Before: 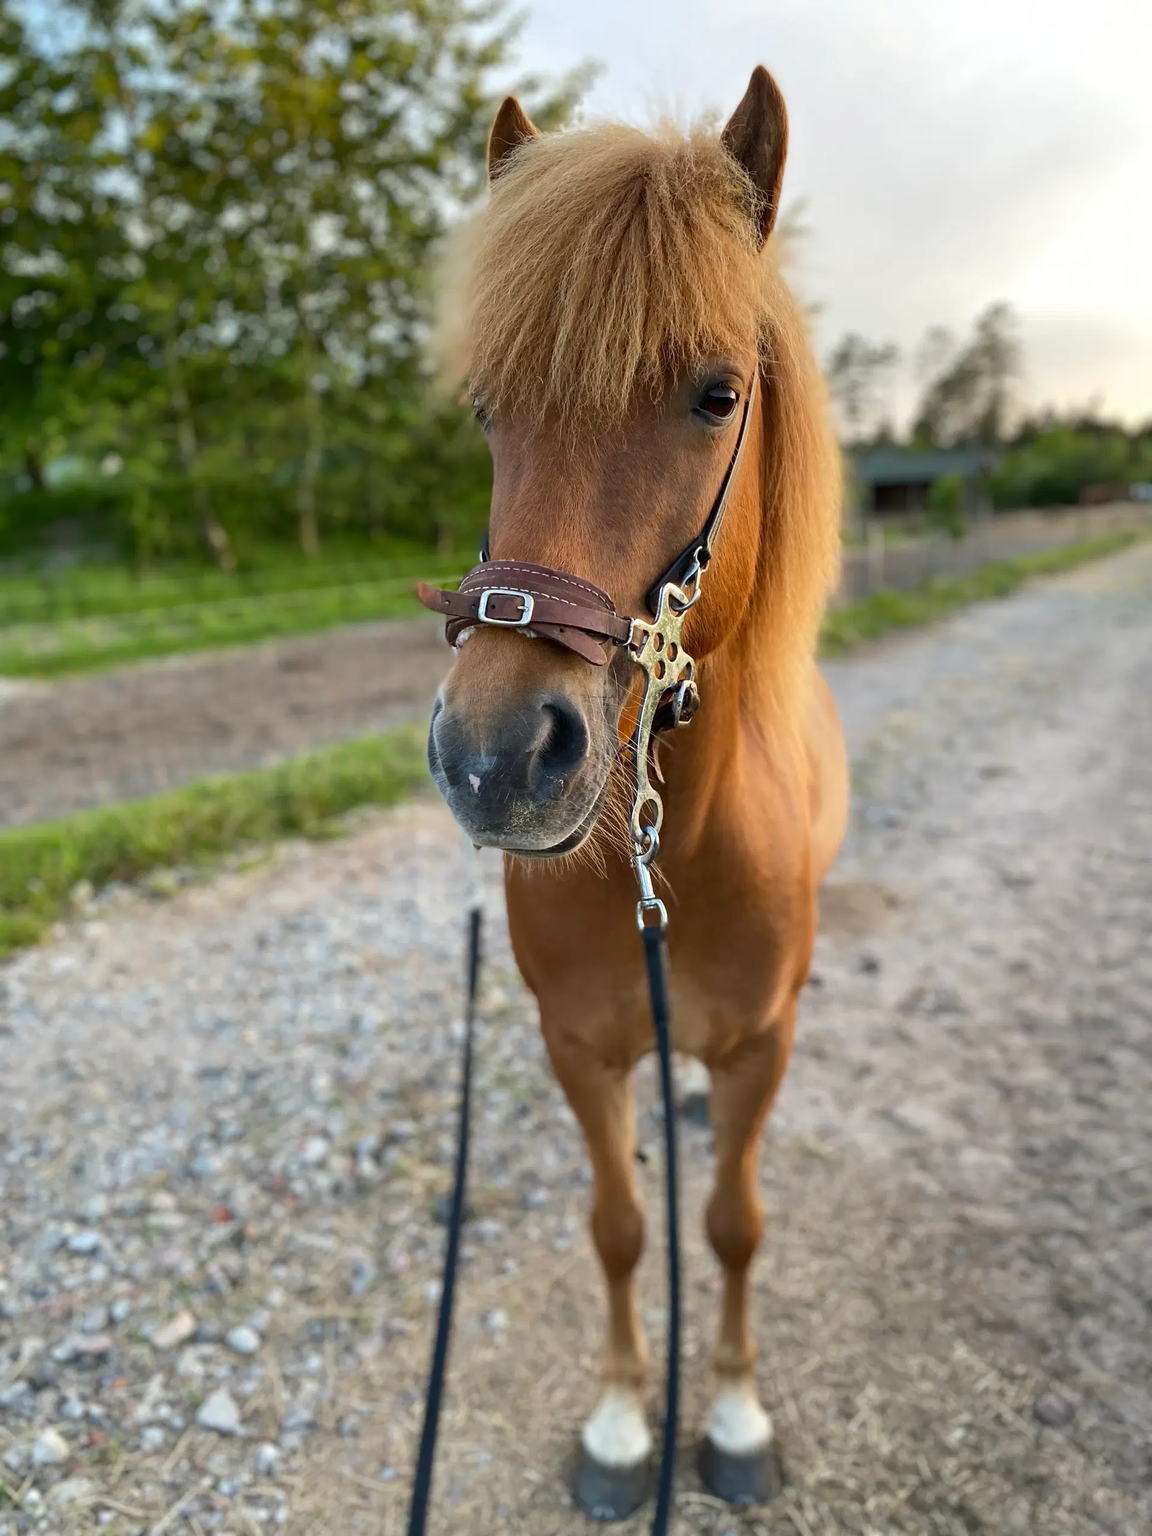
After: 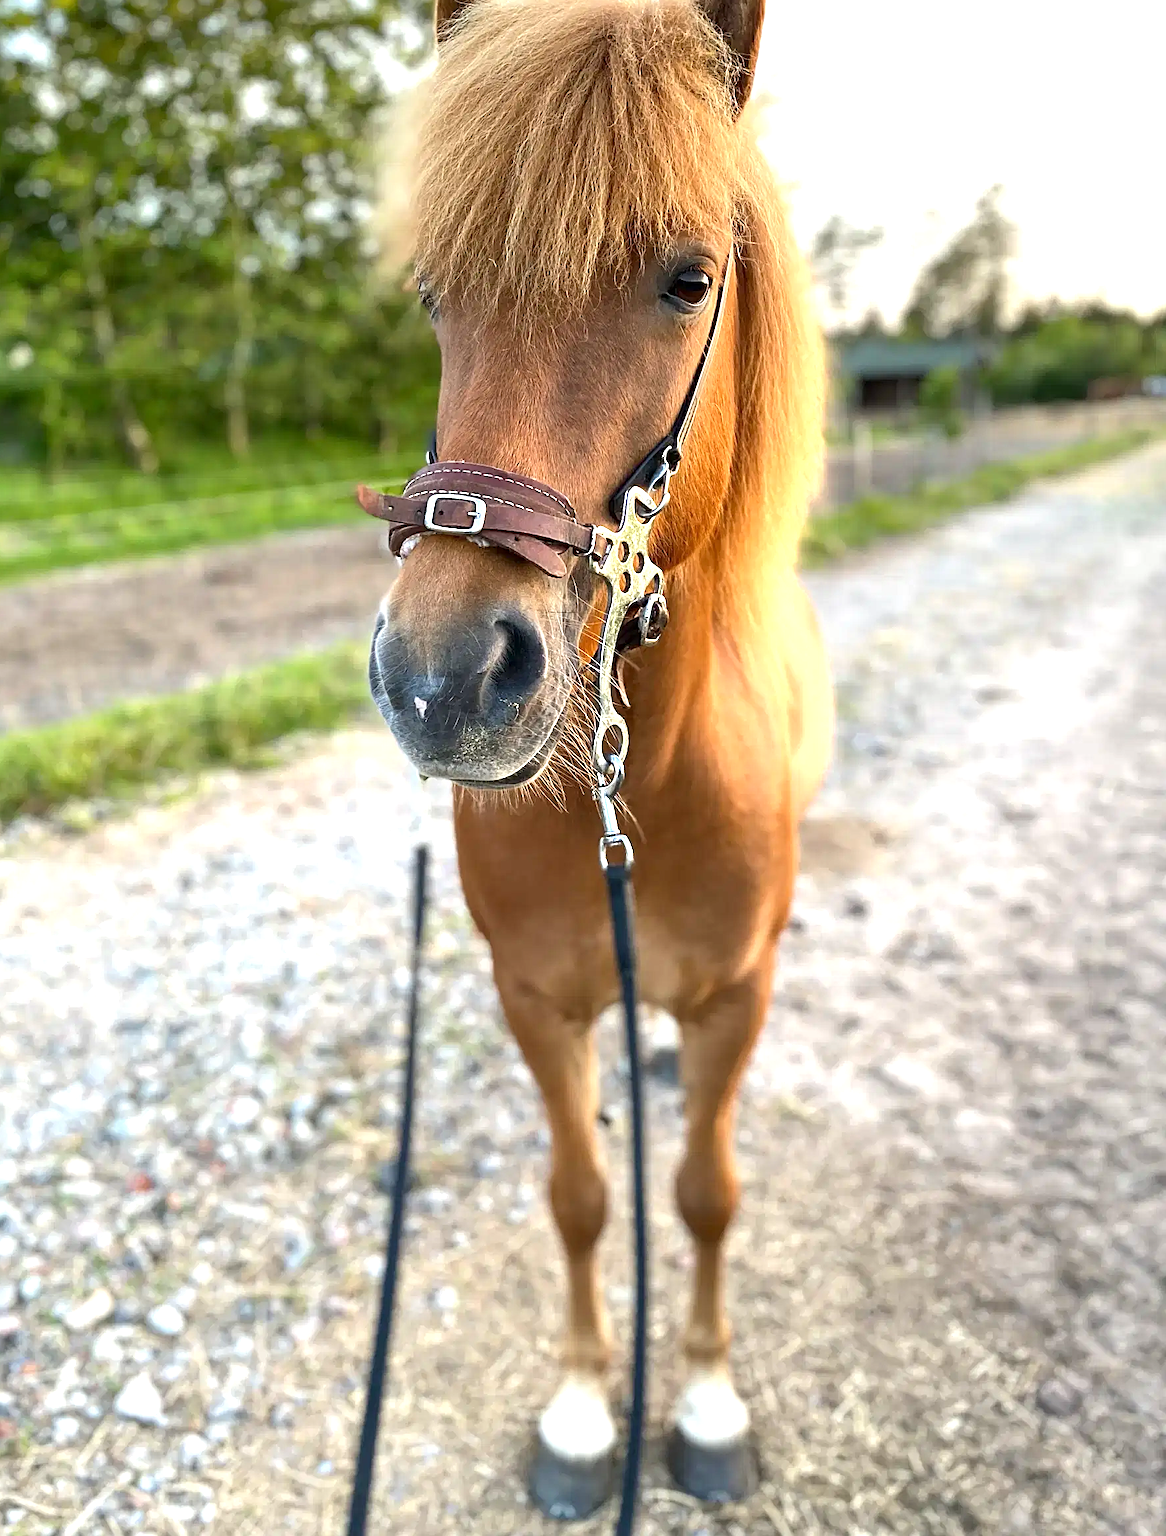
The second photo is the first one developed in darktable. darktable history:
sharpen: on, module defaults
exposure: black level correction 0, exposure 1 EV, compensate exposure bias true, compensate highlight preservation false
crop and rotate: left 8.113%, top 9.253%
local contrast: highlights 103%, shadows 98%, detail 120%, midtone range 0.2
